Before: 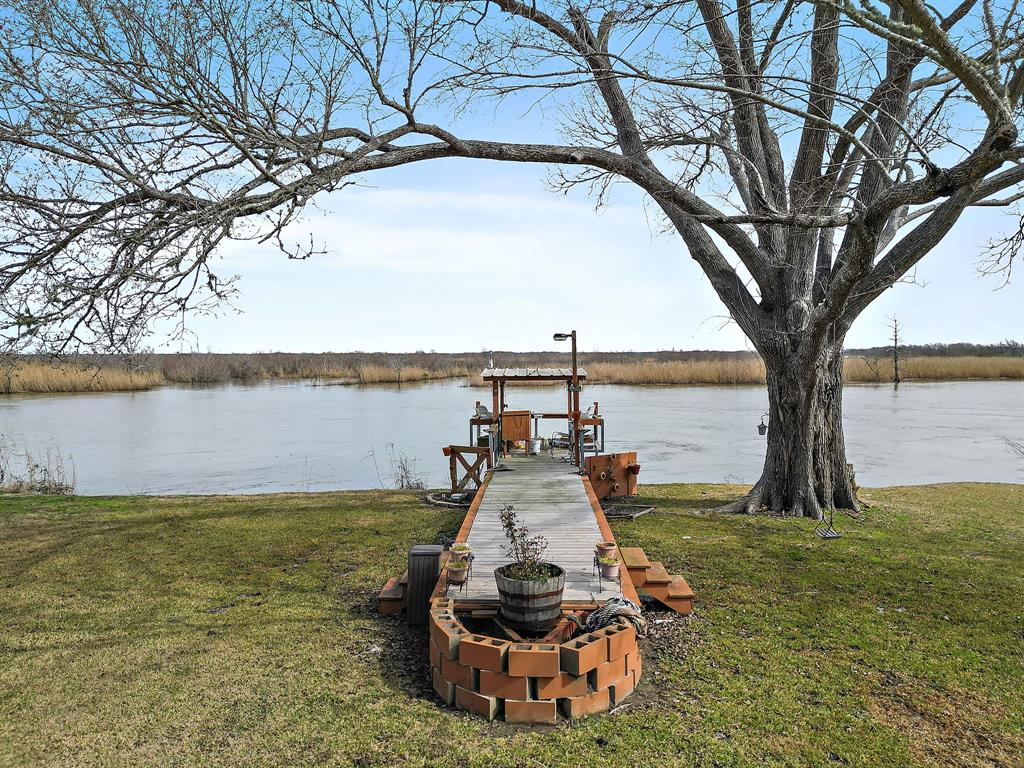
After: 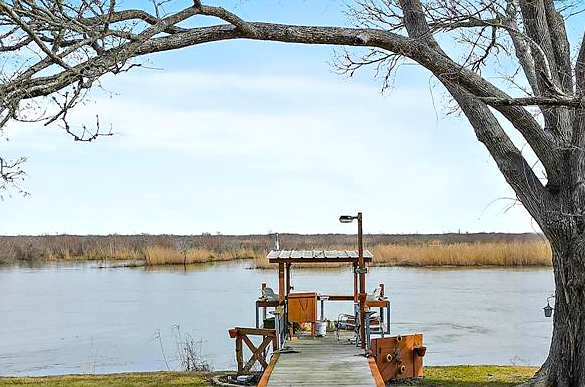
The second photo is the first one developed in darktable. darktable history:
crop: left 20.932%, top 15.471%, right 21.848%, bottom 34.081%
sharpen: radius 1, threshold 1
color balance rgb: perceptual saturation grading › global saturation 25%, perceptual brilliance grading › mid-tones 10%, perceptual brilliance grading › shadows 15%, global vibrance 20%
